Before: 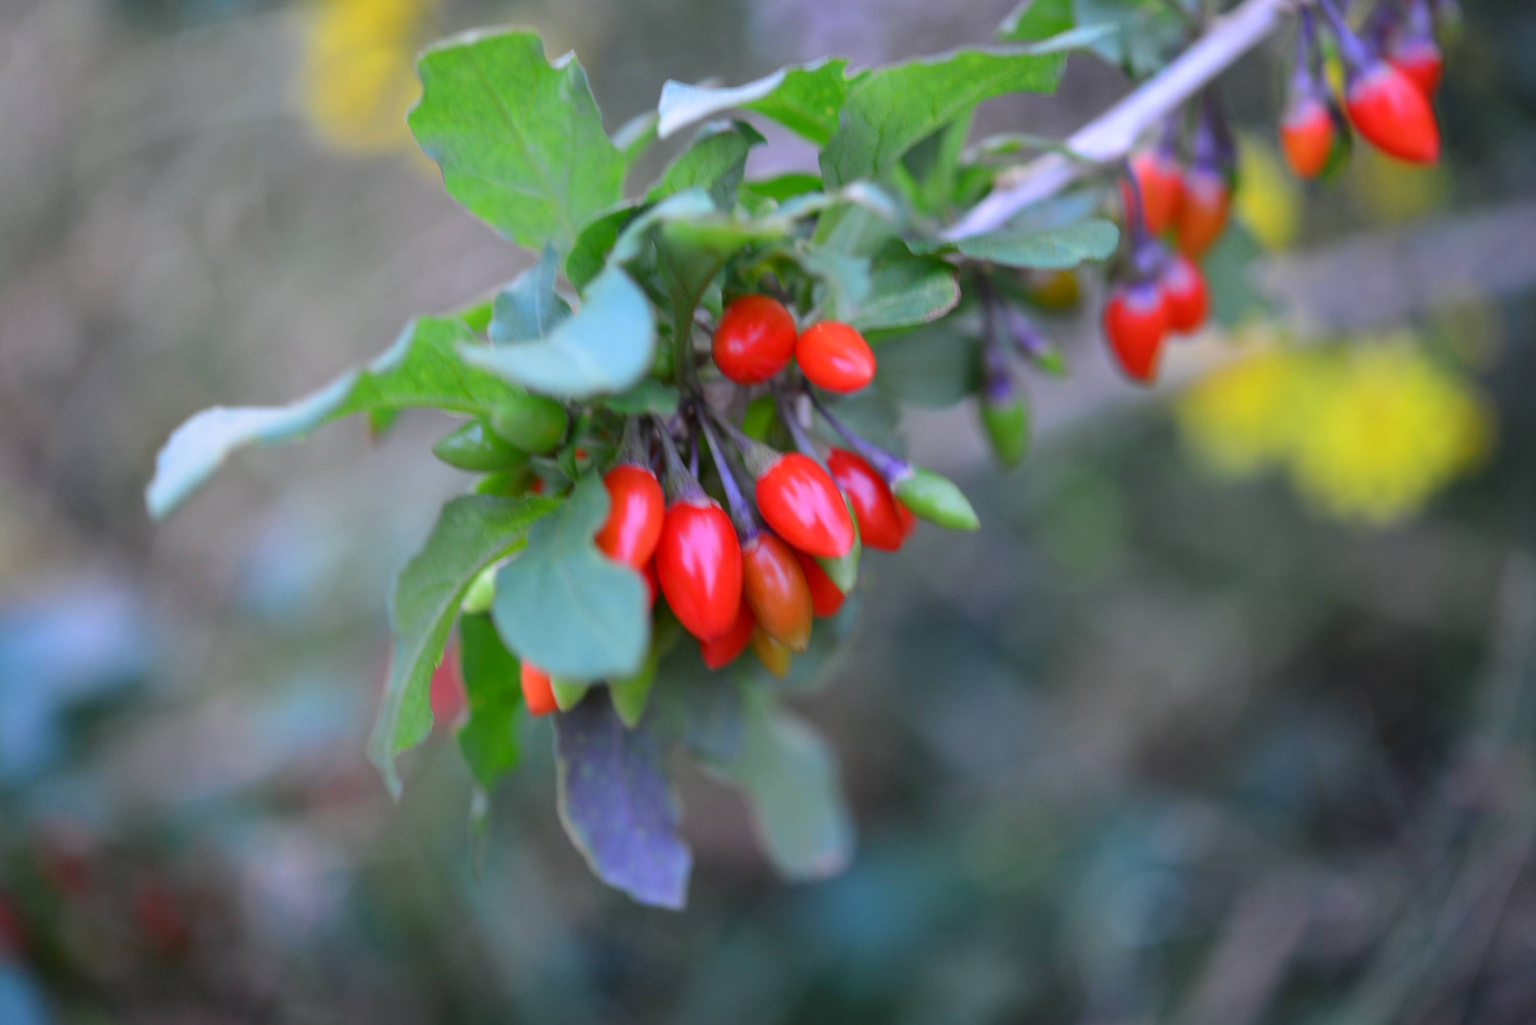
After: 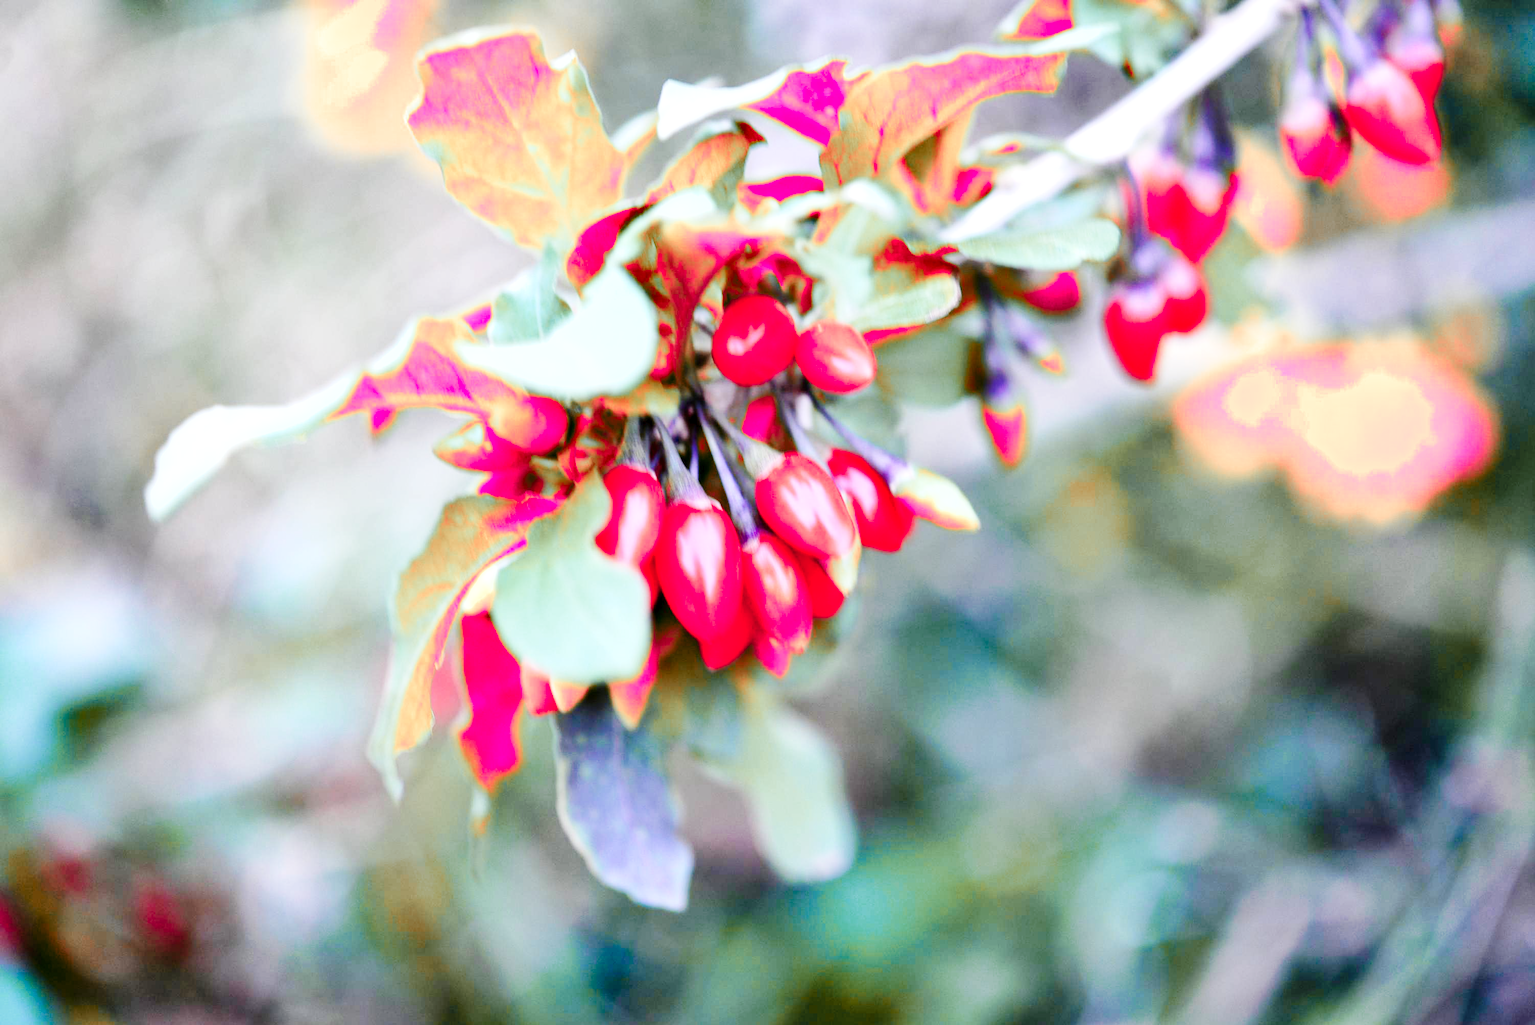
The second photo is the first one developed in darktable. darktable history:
shadows and highlights: low approximation 0.01, soften with gaussian
base curve: curves: ch0 [(0, 0) (0.036, 0.025) (0.121, 0.166) (0.206, 0.329) (0.605, 0.79) (1, 1)], preserve colors none
tone curve: curves: ch0 [(0, 0) (0.003, 0.019) (0.011, 0.022) (0.025, 0.025) (0.044, 0.04) (0.069, 0.069) (0.1, 0.108) (0.136, 0.152) (0.177, 0.199) (0.224, 0.26) (0.277, 0.321) (0.335, 0.392) (0.399, 0.472) (0.468, 0.547) (0.543, 0.624) (0.623, 0.713) (0.709, 0.786) (0.801, 0.865) (0.898, 0.939) (1, 1)], preserve colors none
color zones: curves: ch2 [(0, 0.488) (0.143, 0.417) (0.286, 0.212) (0.429, 0.179) (0.571, 0.154) (0.714, 0.415) (0.857, 0.495) (1, 0.488)]
exposure: black level correction 0.011, exposure 1.078 EV, compensate highlight preservation false
